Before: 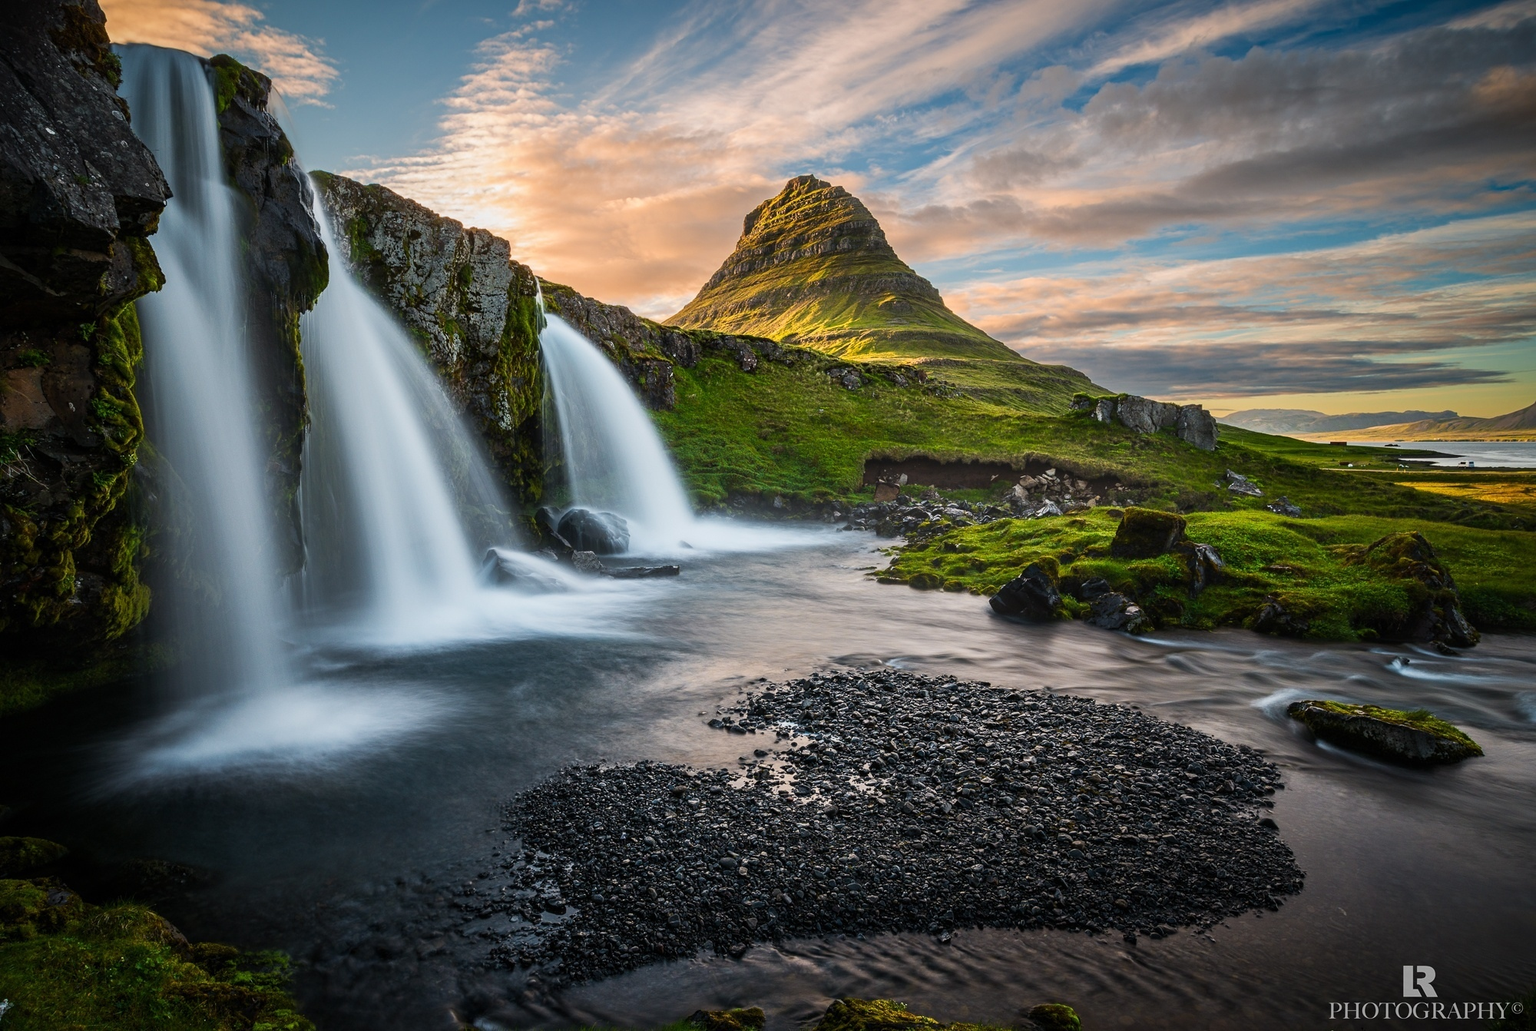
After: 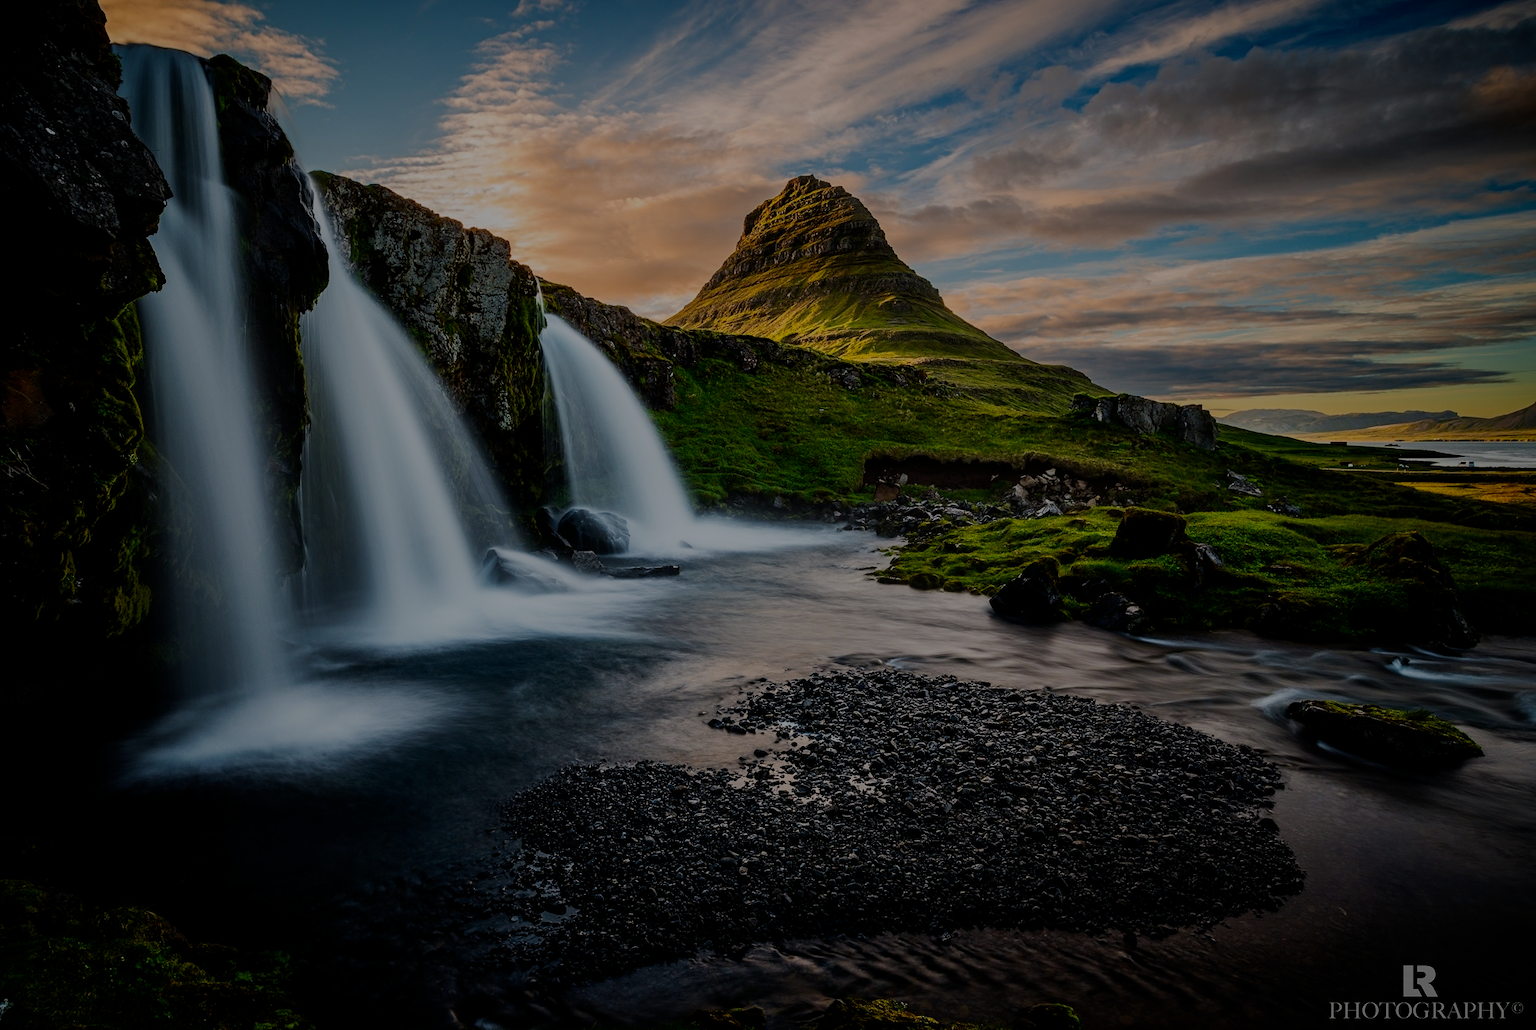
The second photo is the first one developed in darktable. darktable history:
filmic rgb: middle gray luminance 9.23%, black relative exposure -10.55 EV, white relative exposure 3.45 EV, threshold 6 EV, target black luminance 0%, hardness 5.98, latitude 59.69%, contrast 1.087, highlights saturation mix 5%, shadows ↔ highlights balance 29.23%, add noise in highlights 0, preserve chrominance no, color science v3 (2019), use custom middle-gray values true, iterations of high-quality reconstruction 0, contrast in highlights soft, enable highlight reconstruction true
exposure: exposure -2.446 EV, compensate highlight preservation false
rotate and perspective: automatic cropping original format, crop left 0, crop top 0
